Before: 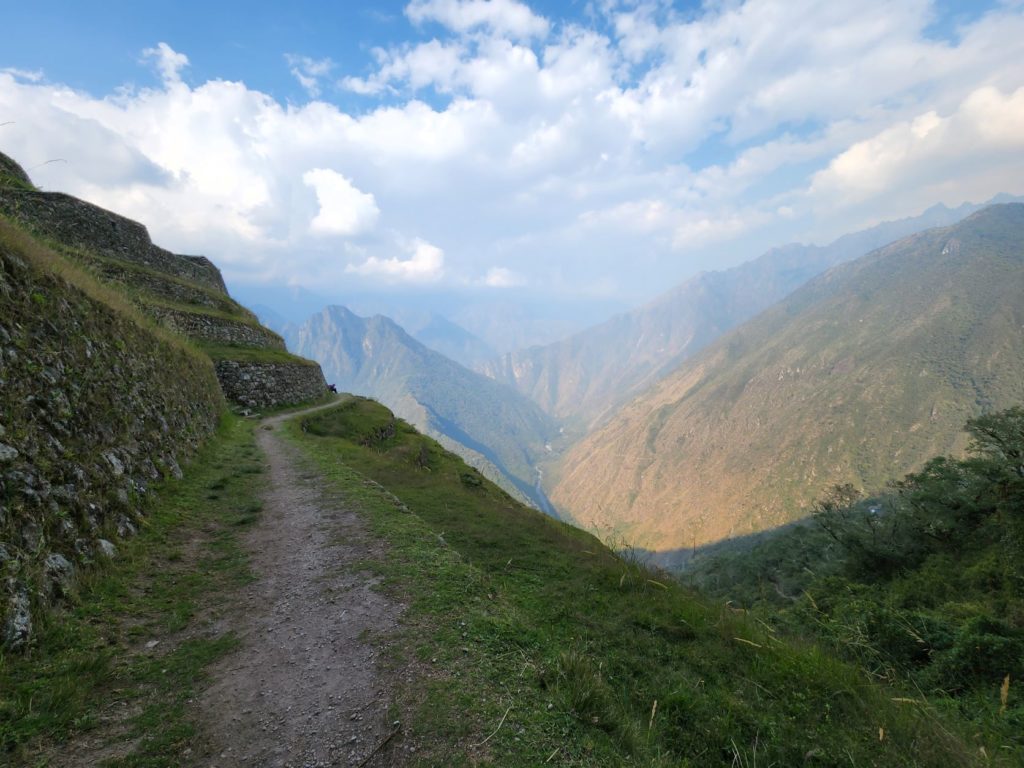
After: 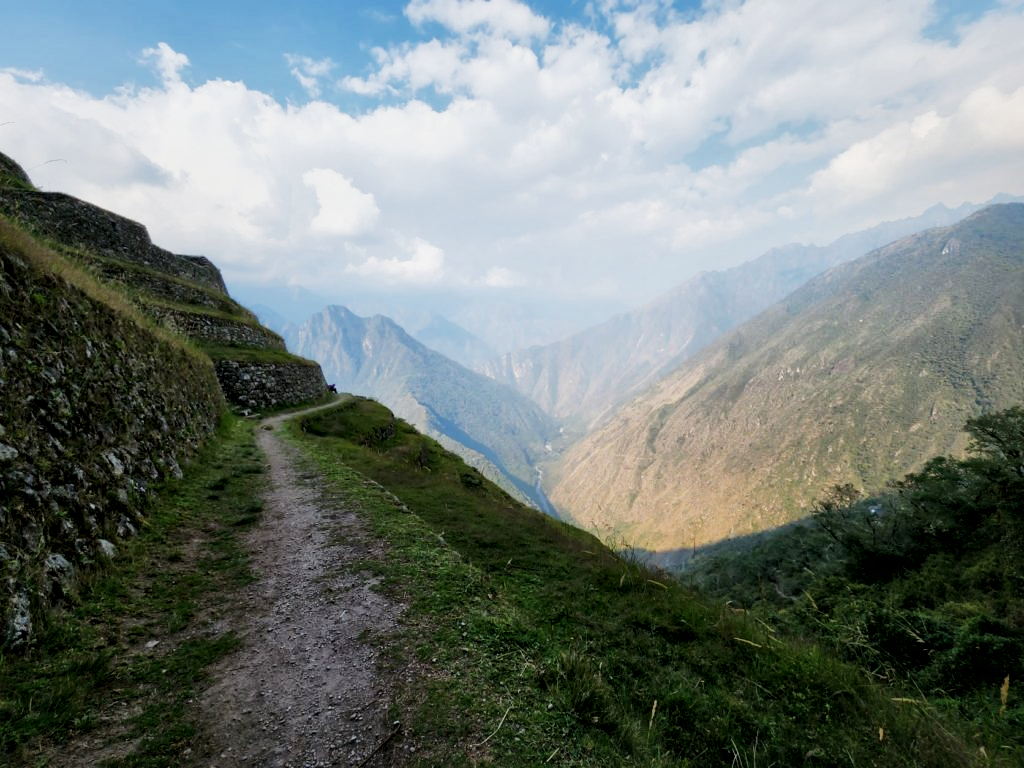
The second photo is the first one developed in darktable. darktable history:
sigmoid: contrast 1.7, skew 0.1, preserve hue 0%, red attenuation 0.1, red rotation 0.035, green attenuation 0.1, green rotation -0.017, blue attenuation 0.15, blue rotation -0.052, base primaries Rec2020
local contrast: mode bilateral grid, contrast 20, coarseness 50, detail 150%, midtone range 0.2
